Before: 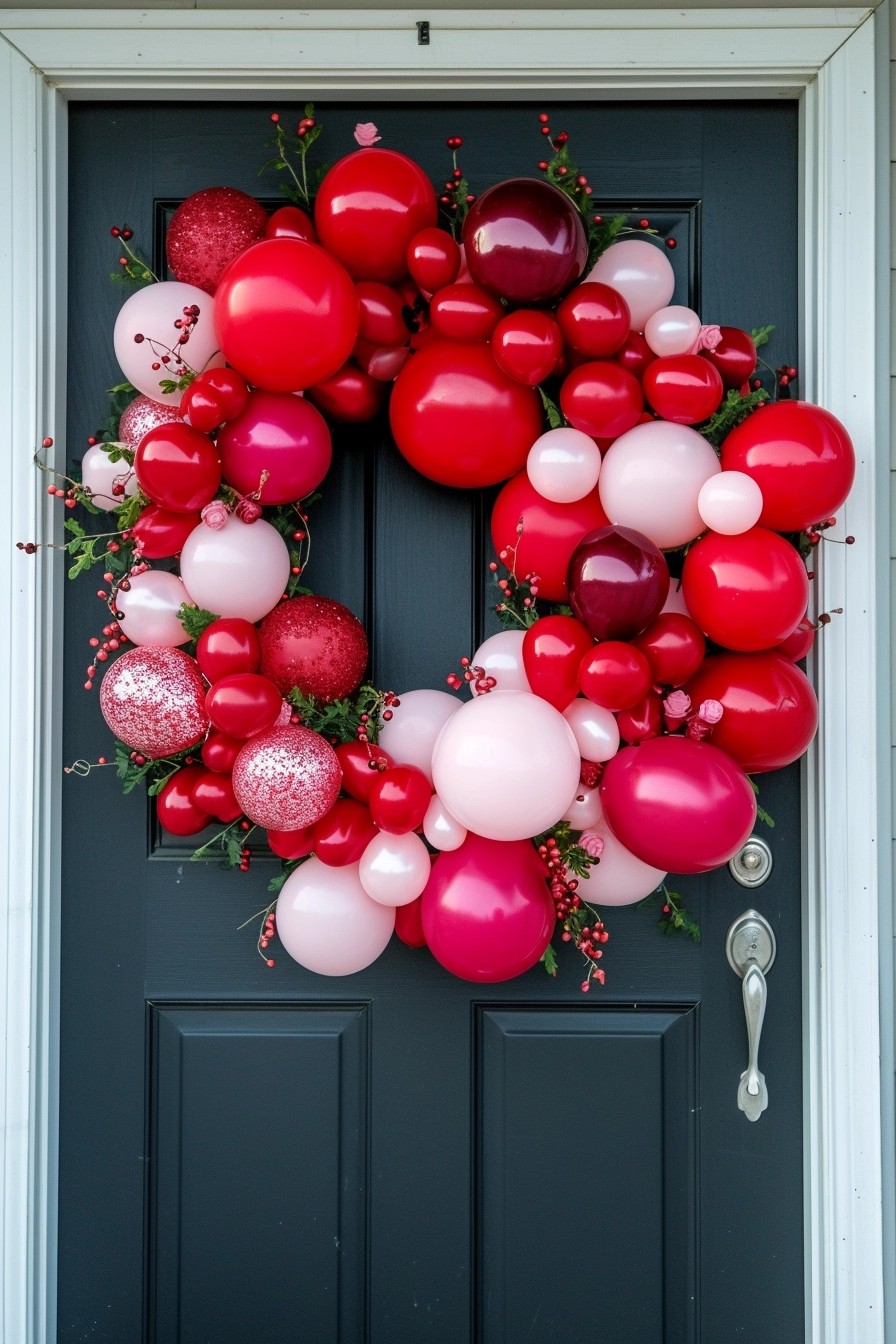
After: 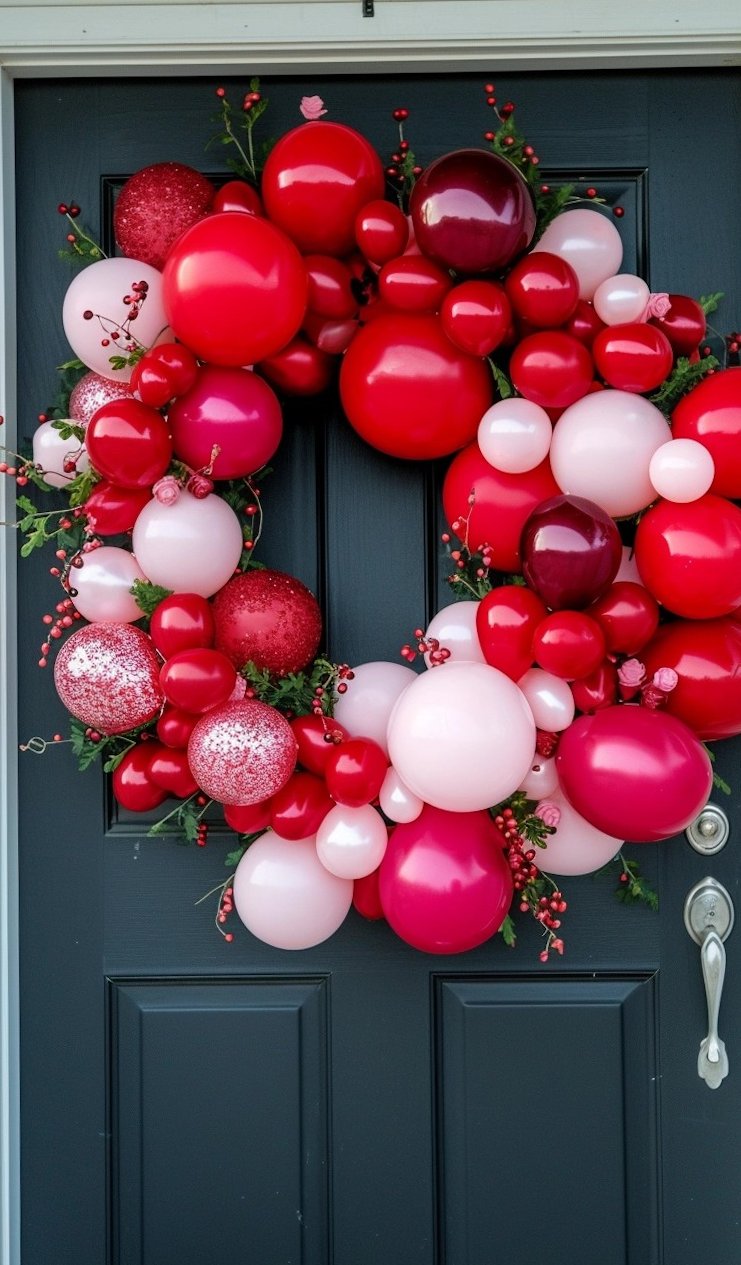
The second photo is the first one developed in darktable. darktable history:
crop and rotate: angle 0.858°, left 4.222%, top 1.047%, right 11.172%, bottom 2.688%
